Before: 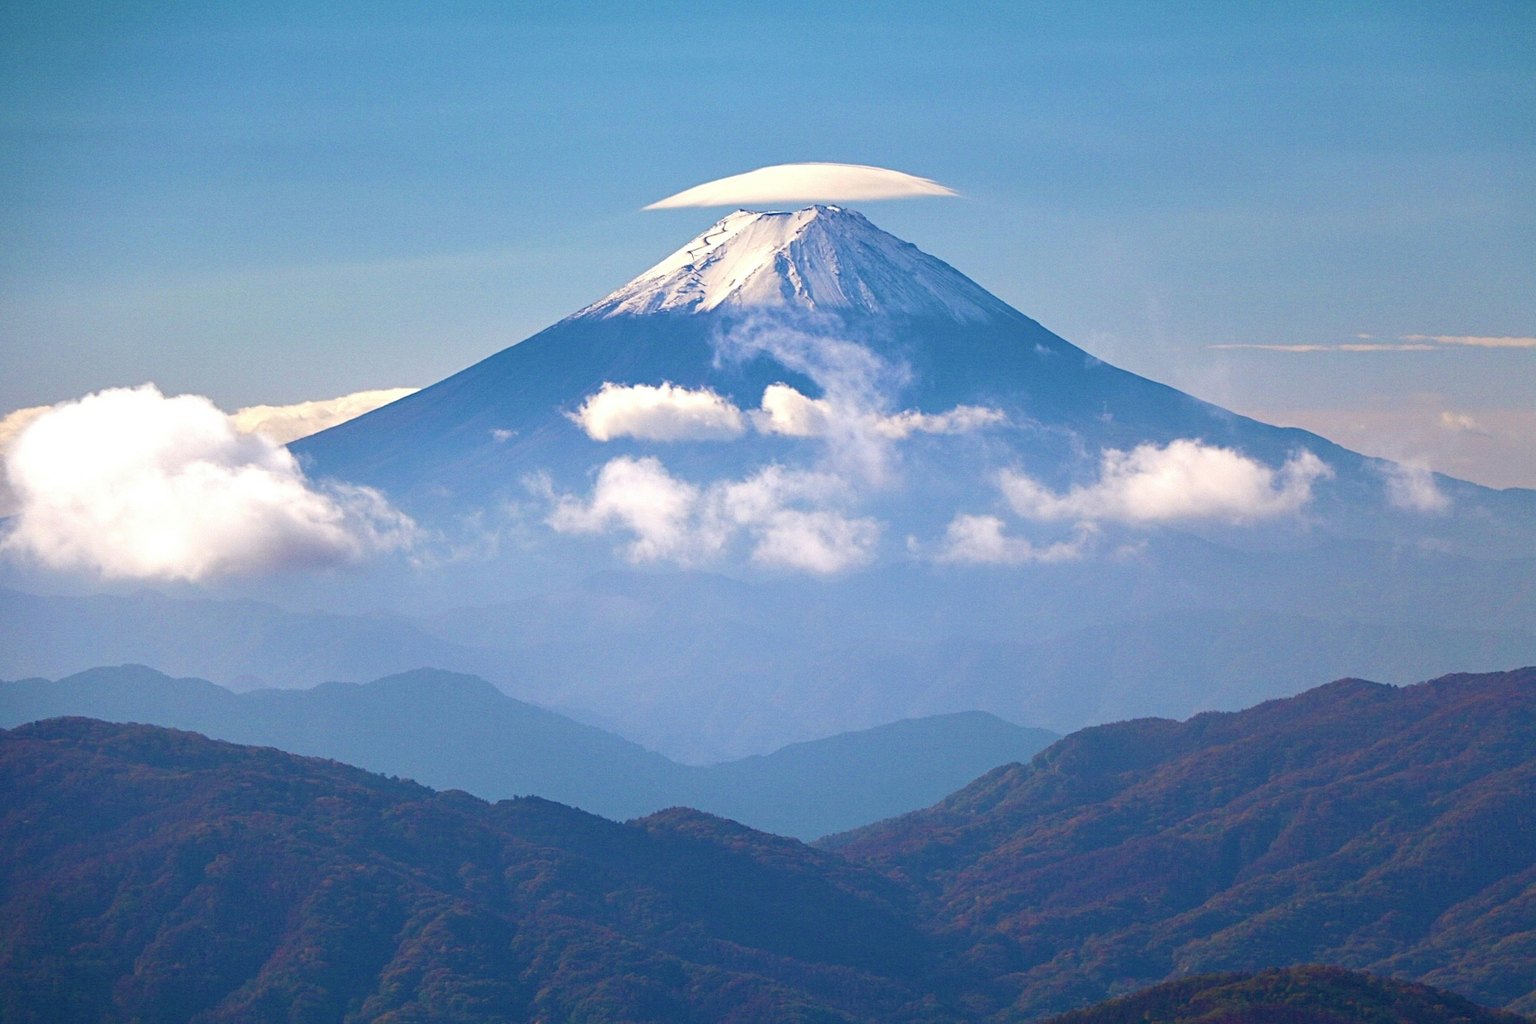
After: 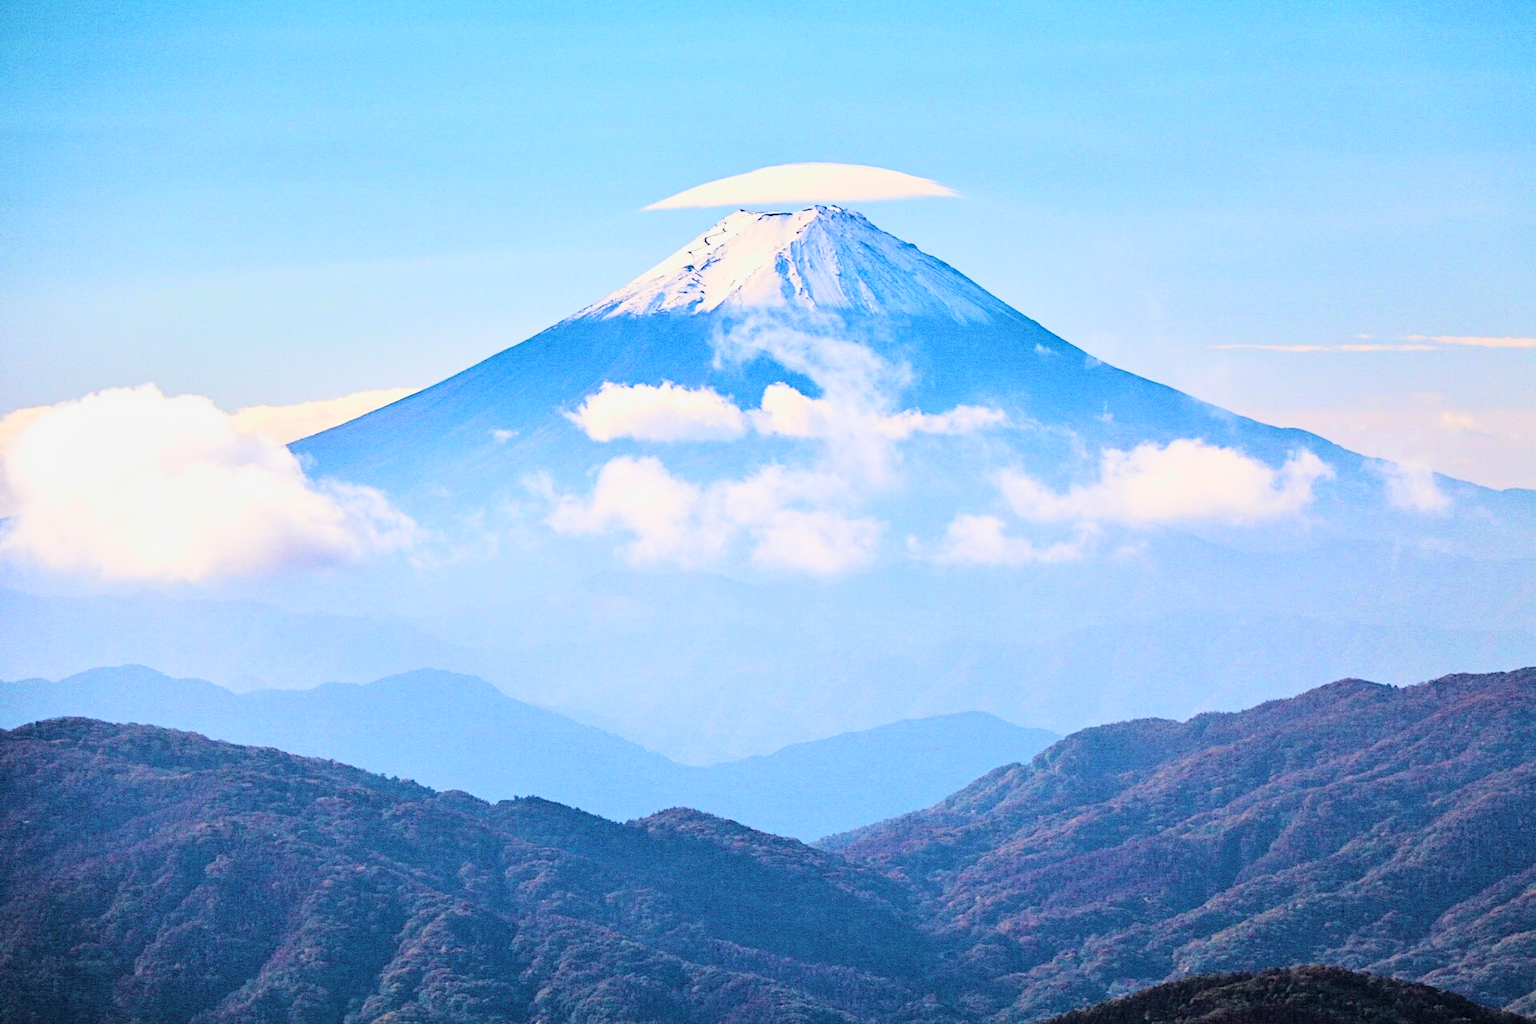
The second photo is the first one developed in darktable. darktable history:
filmic rgb: black relative exposure -7.65 EV, white relative exposure 4.56 EV, hardness 3.61, contrast 1.05
tone curve: curves: ch0 [(0, 0) (0.004, 0) (0.133, 0.071) (0.325, 0.456) (0.832, 0.957) (1, 1)], color space Lab, linked channels, preserve colors none
contrast equalizer: y [[0.546, 0.552, 0.554, 0.554, 0.552, 0.546], [0.5 ×6], [0.5 ×6], [0 ×6], [0 ×6]]
